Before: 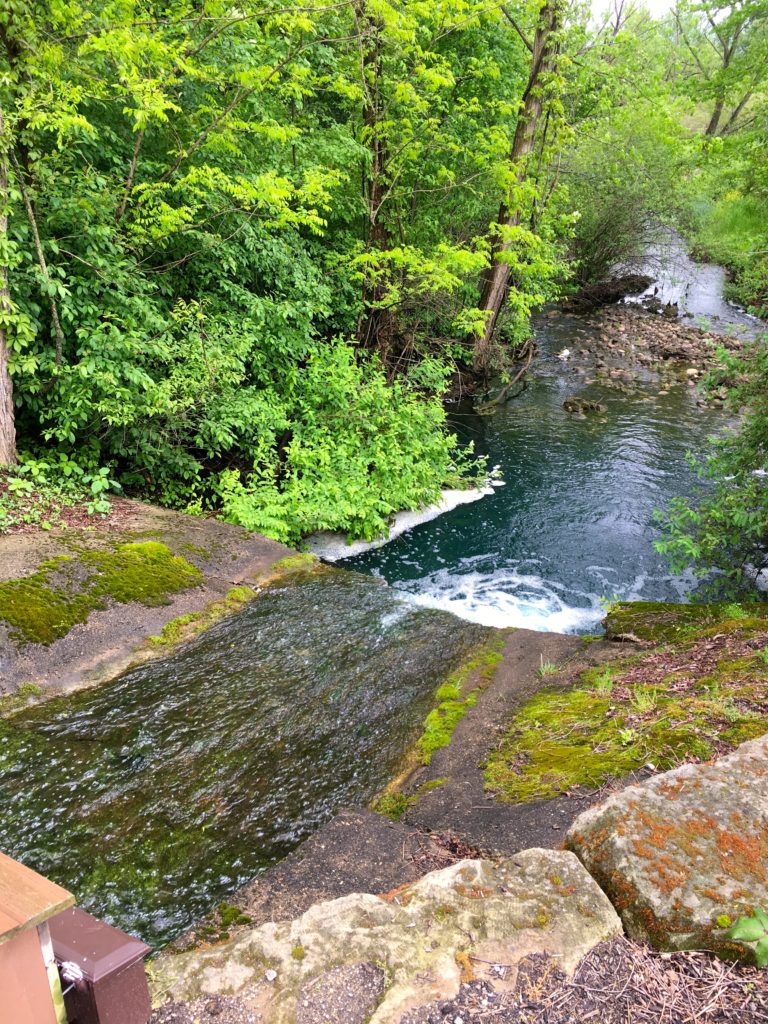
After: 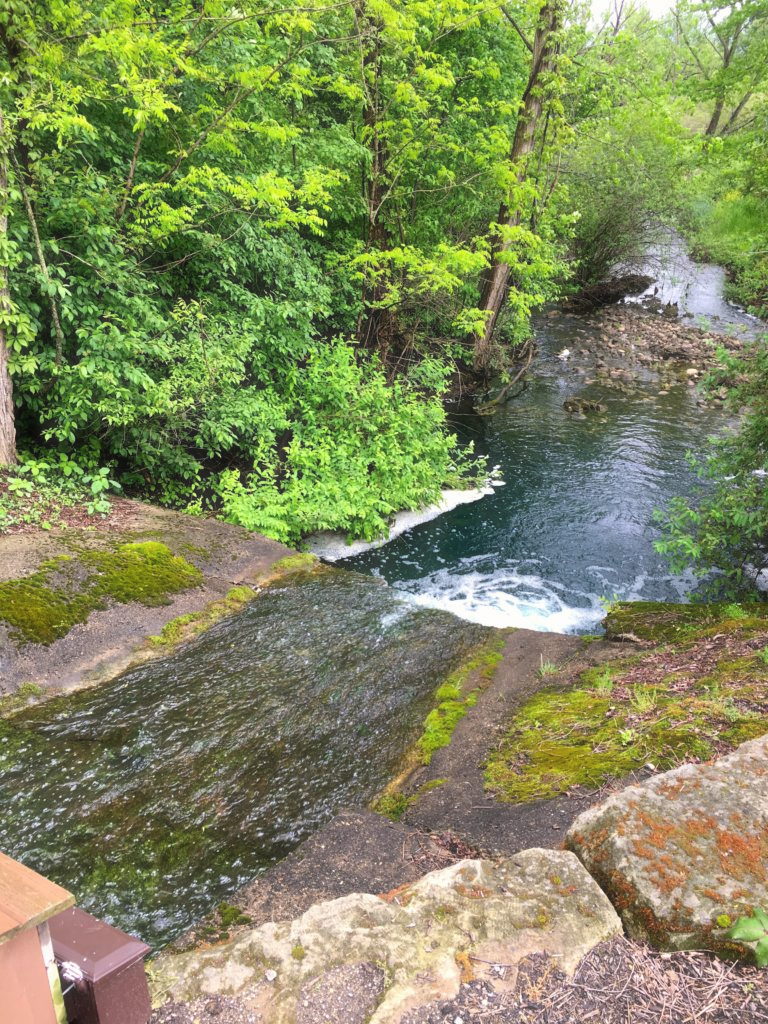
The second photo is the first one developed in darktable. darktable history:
haze removal: strength -0.091, compatibility mode true, adaptive false
